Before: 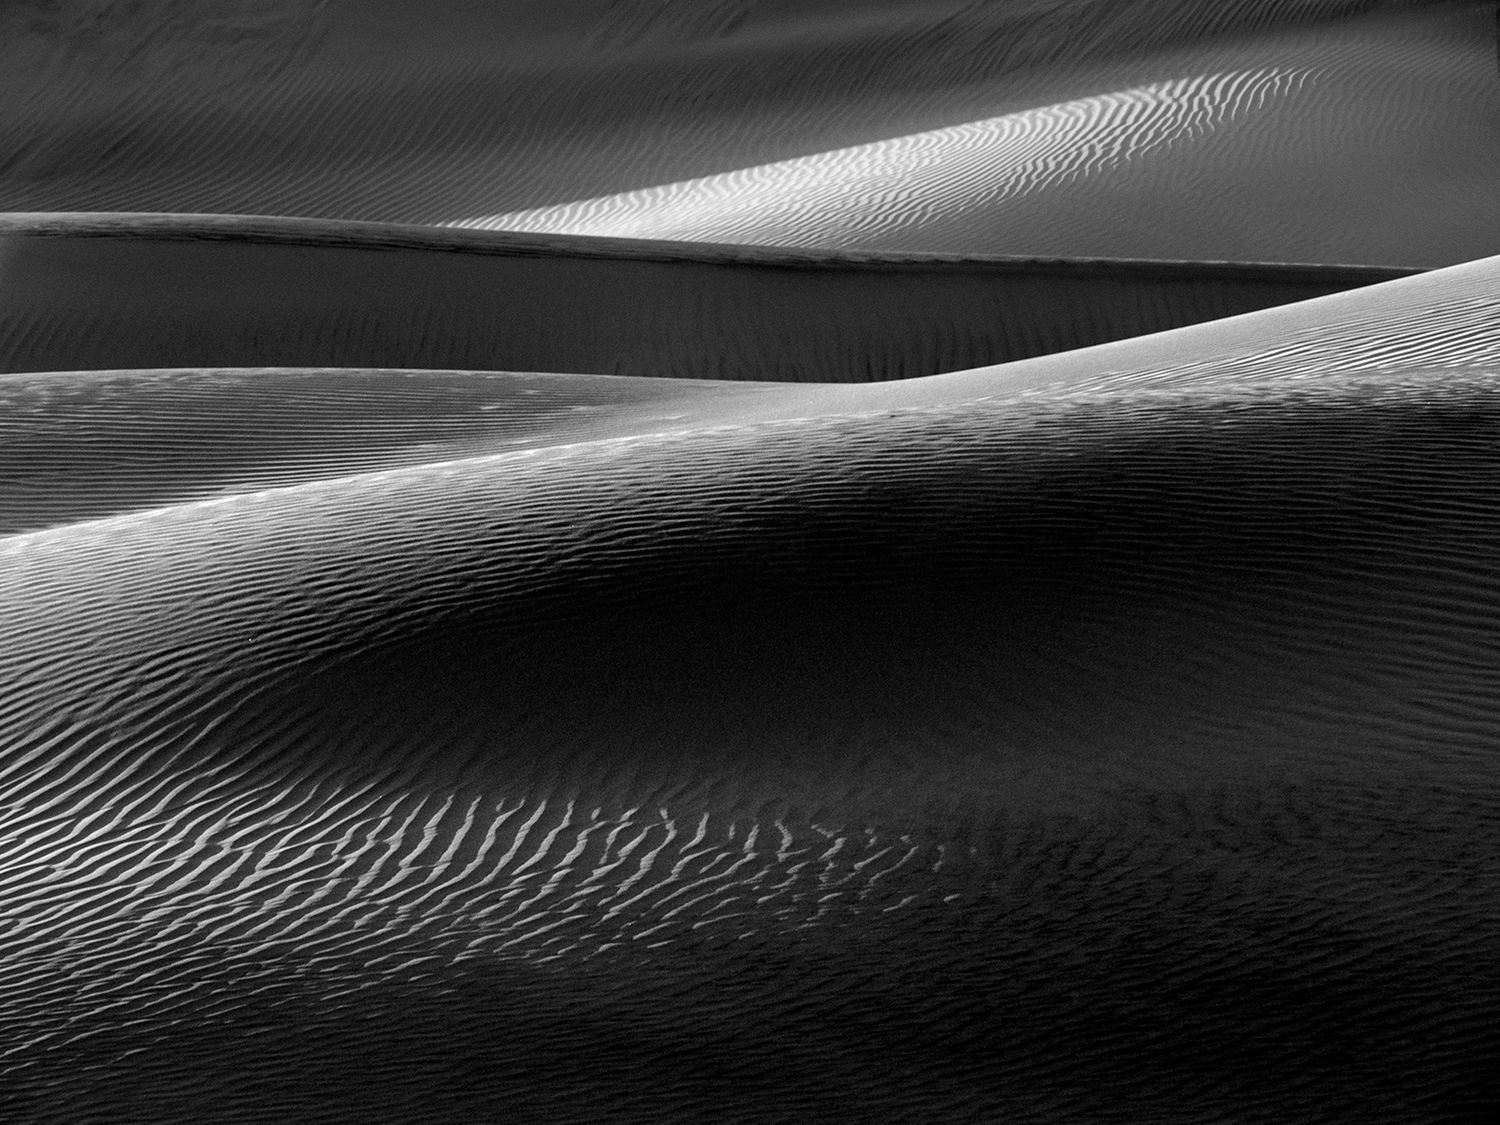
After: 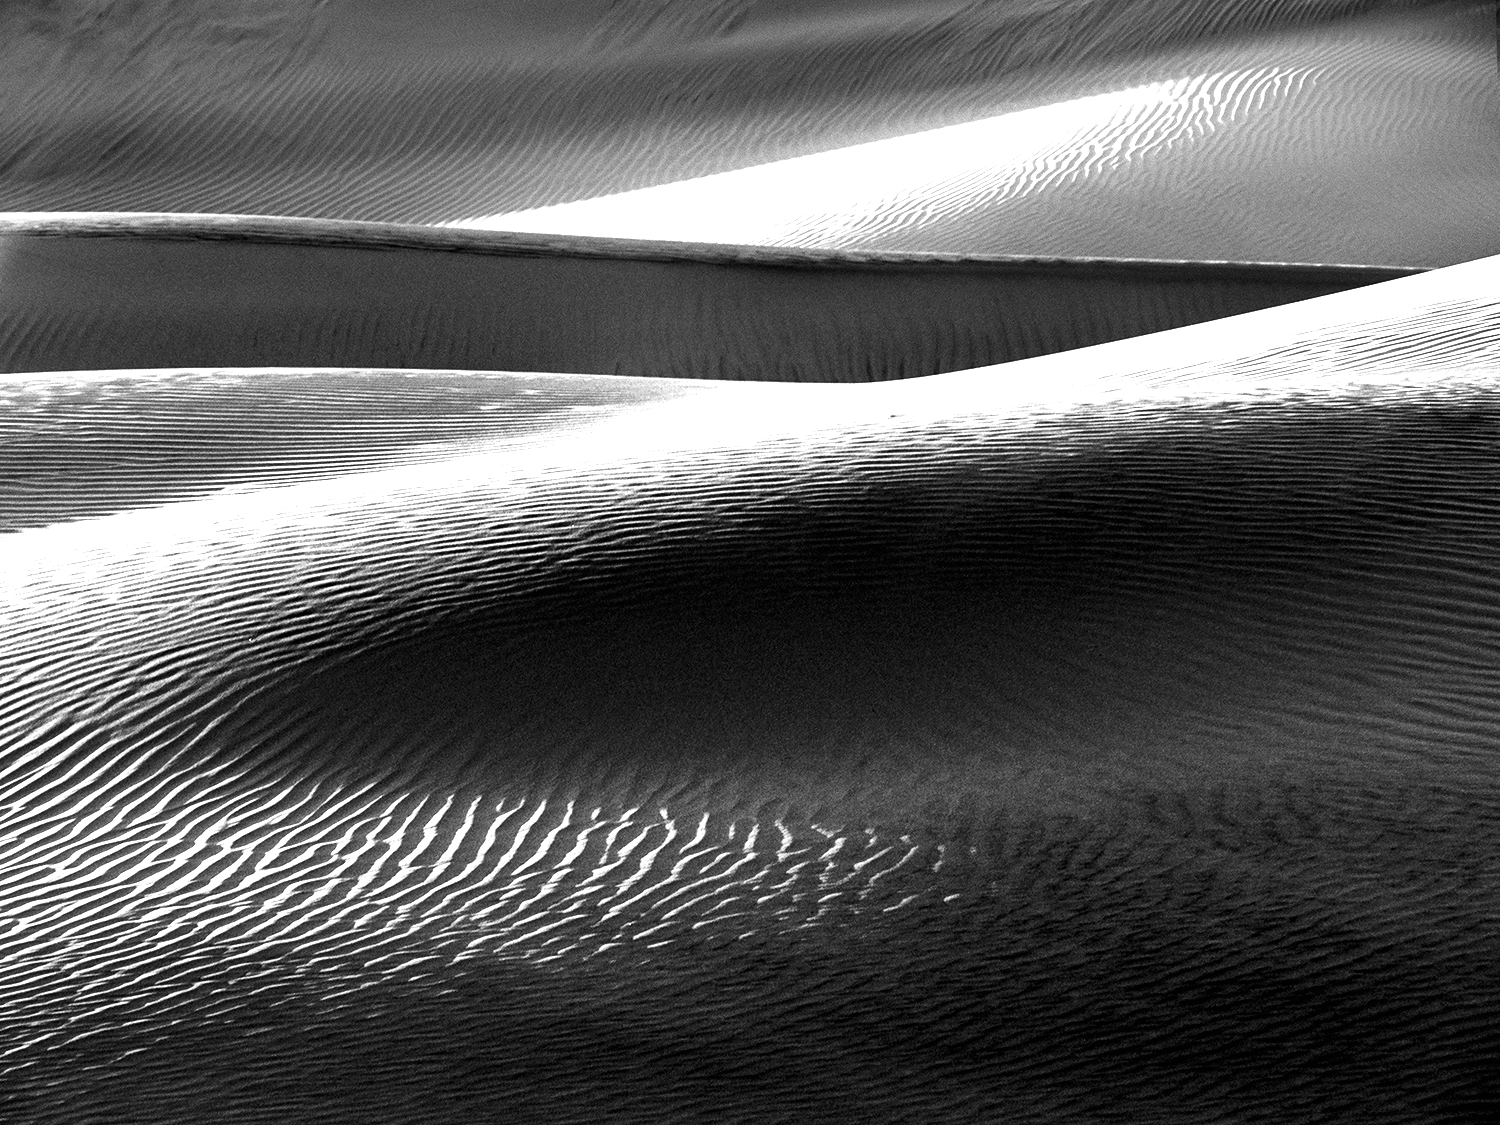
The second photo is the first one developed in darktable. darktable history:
shadows and highlights: shadows 25, highlights -48, soften with gaussian
white balance: red 1, blue 1
exposure: black level correction 0, exposure 1.975 EV, compensate exposure bias true, compensate highlight preservation false
contrast brightness saturation: contrast 0.12, brightness -0.12, saturation 0.2
